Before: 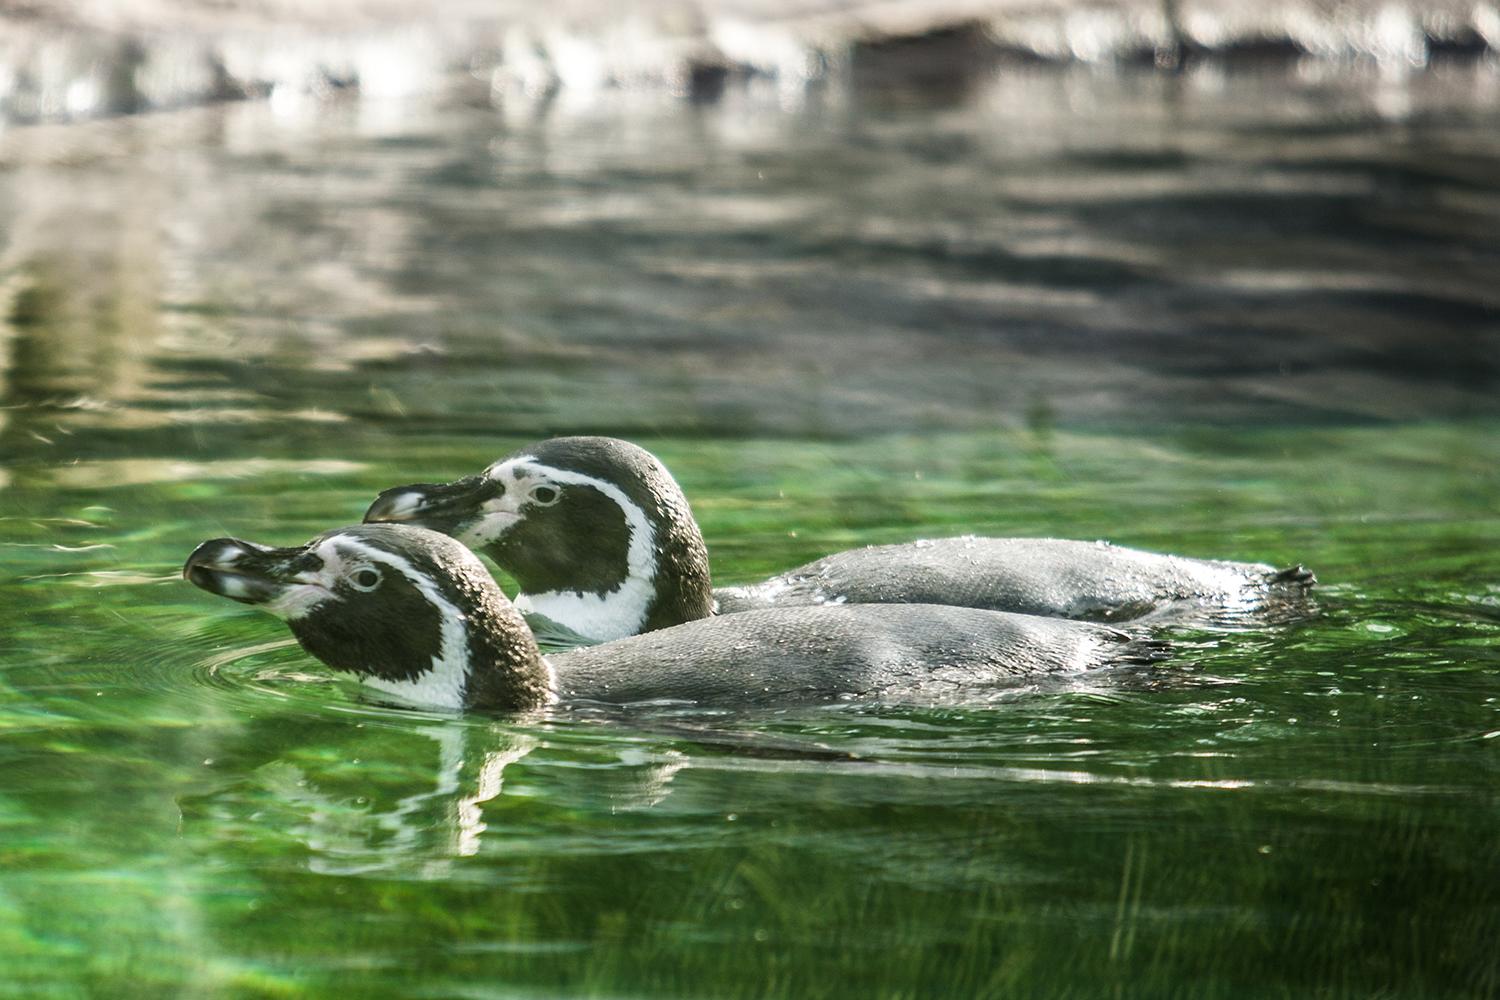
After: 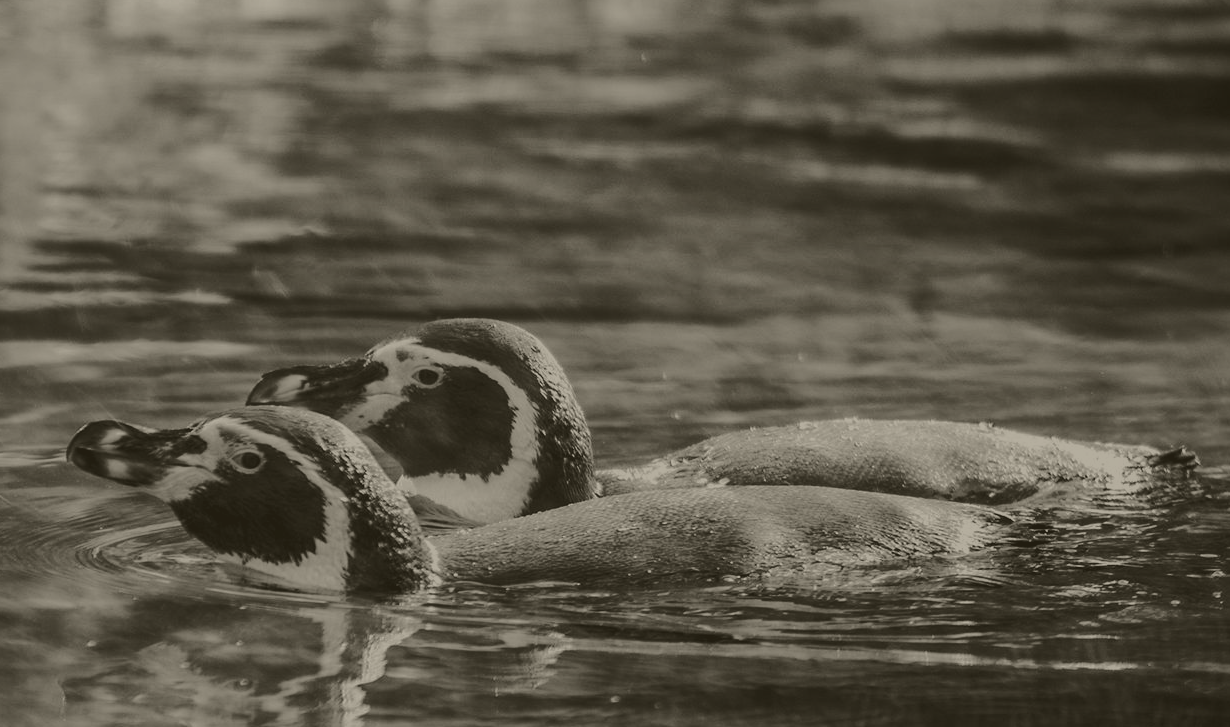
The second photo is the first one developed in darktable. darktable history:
colorize: hue 41.44°, saturation 22%, source mix 60%, lightness 10.61%
tone curve: curves: ch0 [(0, 0) (0.003, 0.01) (0.011, 0.014) (0.025, 0.029) (0.044, 0.051) (0.069, 0.072) (0.1, 0.097) (0.136, 0.123) (0.177, 0.16) (0.224, 0.2) (0.277, 0.248) (0.335, 0.305) (0.399, 0.37) (0.468, 0.454) (0.543, 0.534) (0.623, 0.609) (0.709, 0.681) (0.801, 0.752) (0.898, 0.841) (1, 1)], preserve colors none
exposure: black level correction 0.009, exposure -0.159 EV, compensate highlight preservation false
contrast brightness saturation: contrast 0.15, brightness -0.01, saturation 0.1
color balance rgb: shadows lift › luminance -10%, highlights gain › luminance 10%, saturation formula JzAzBz (2021)
crop: left 7.856%, top 11.836%, right 10.12%, bottom 15.387%
local contrast: mode bilateral grid, contrast 20, coarseness 50, detail 132%, midtone range 0.2
color calibration: illuminant Planckian (black body), x 0.368, y 0.361, temperature 4275.92 K
